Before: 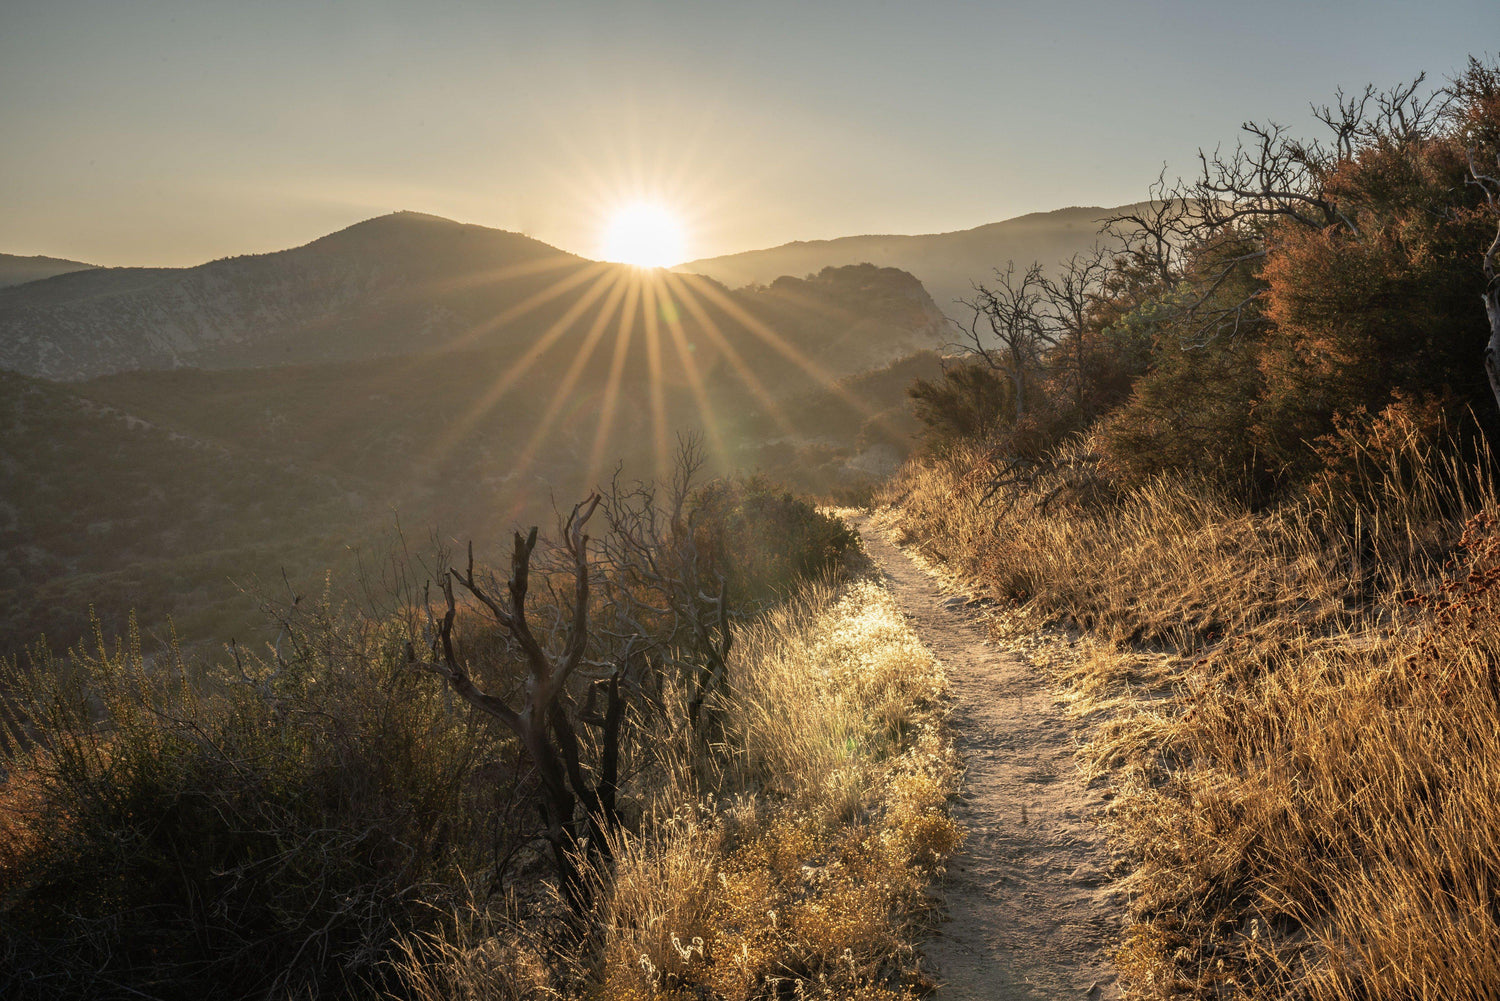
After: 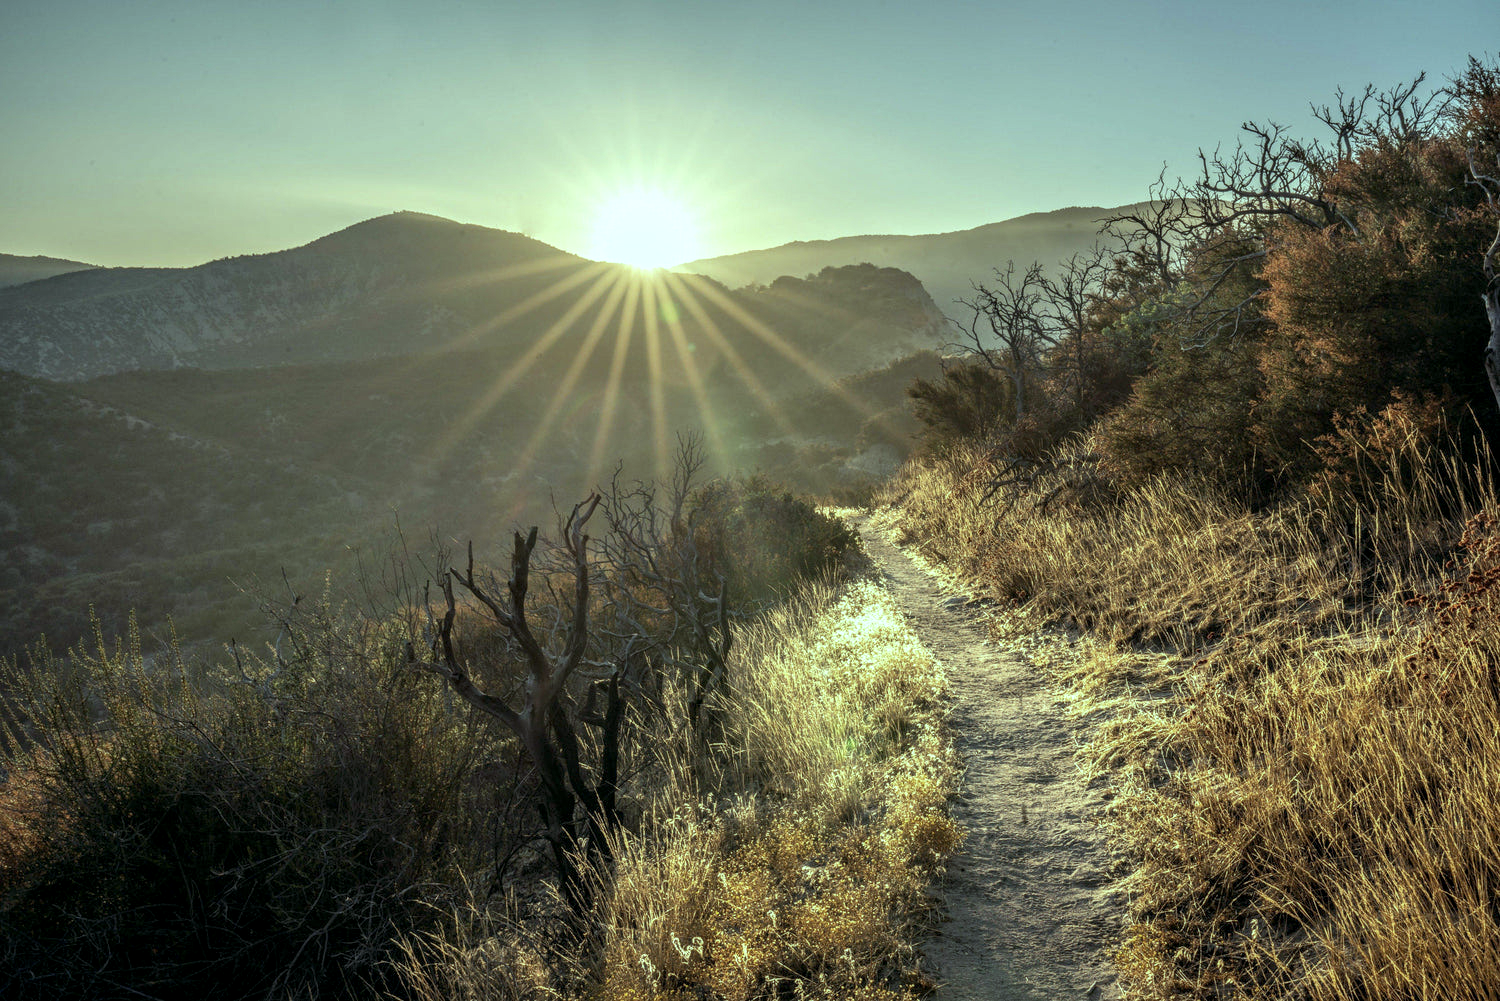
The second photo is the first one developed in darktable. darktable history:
local contrast: detail 130%
color balance: mode lift, gamma, gain (sRGB), lift [0.997, 0.979, 1.021, 1.011], gamma [1, 1.084, 0.916, 0.998], gain [1, 0.87, 1.13, 1.101], contrast 4.55%, contrast fulcrum 38.24%, output saturation 104.09%
